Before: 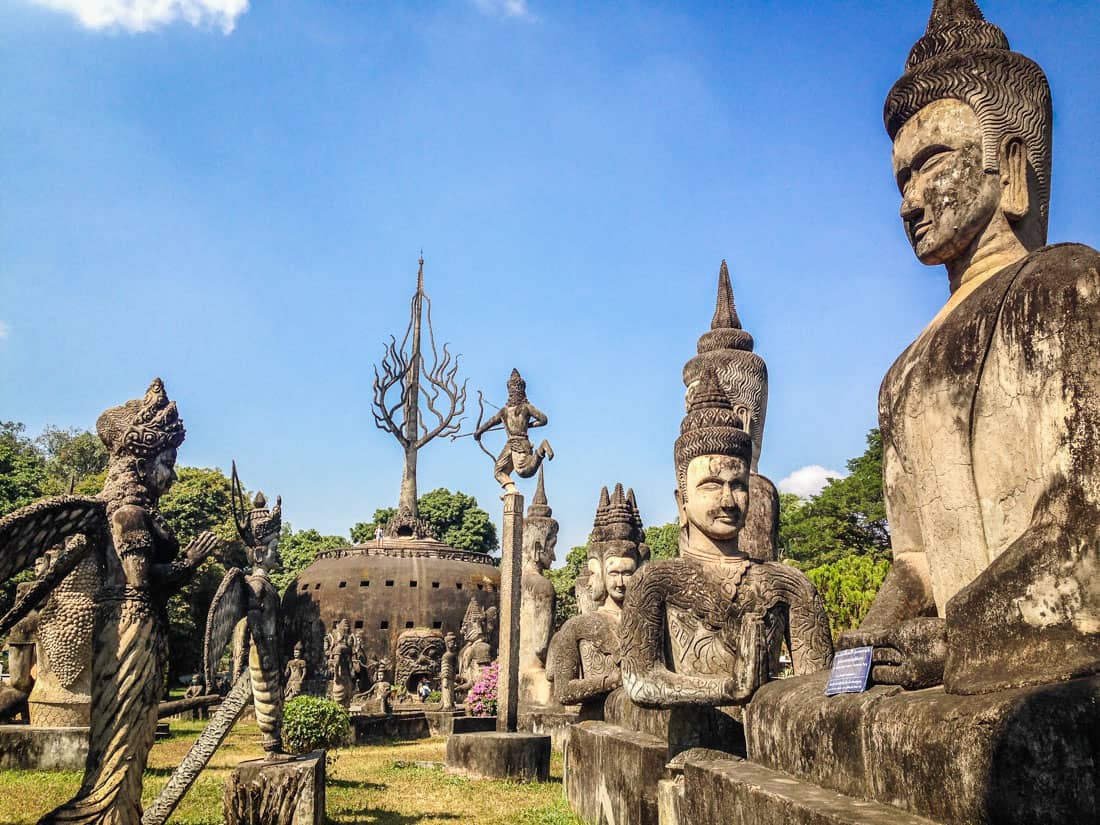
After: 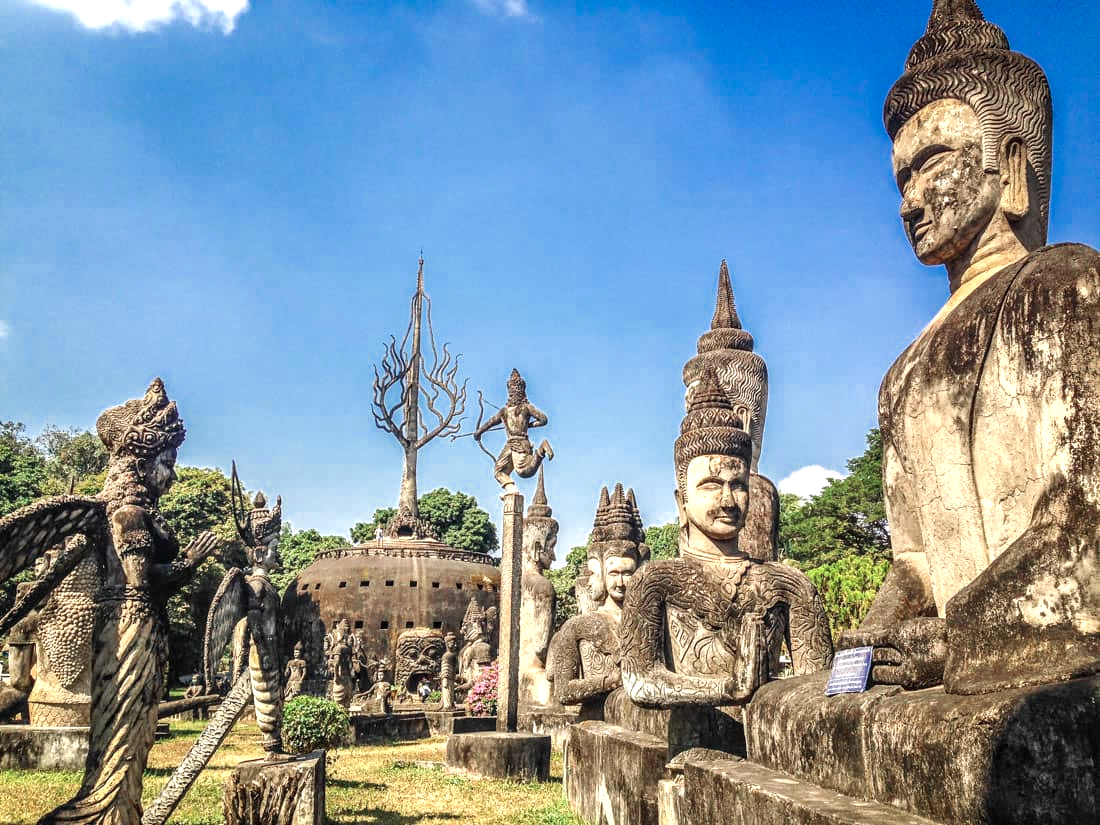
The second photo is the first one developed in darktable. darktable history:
contrast brightness saturation: contrast 0.04, saturation 0.16
local contrast: on, module defaults
exposure: black level correction 0, exposure 0.6 EV, compensate highlight preservation false
color zones: curves: ch0 [(0, 0.5) (0.125, 0.4) (0.25, 0.5) (0.375, 0.4) (0.5, 0.4) (0.625, 0.35) (0.75, 0.35) (0.875, 0.5)]; ch1 [(0, 0.35) (0.125, 0.45) (0.25, 0.35) (0.375, 0.35) (0.5, 0.35) (0.625, 0.35) (0.75, 0.45) (0.875, 0.35)]; ch2 [(0, 0.6) (0.125, 0.5) (0.25, 0.5) (0.375, 0.6) (0.5, 0.6) (0.625, 0.5) (0.75, 0.5) (0.875, 0.5)]
